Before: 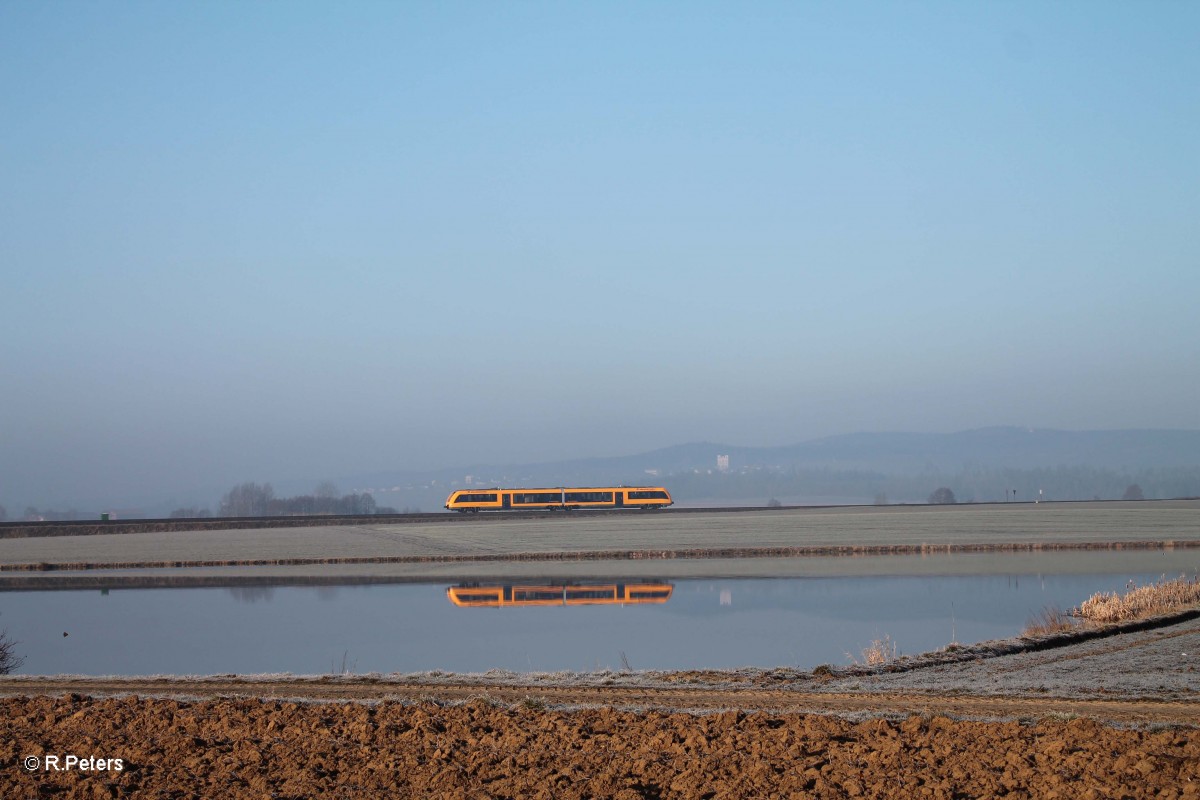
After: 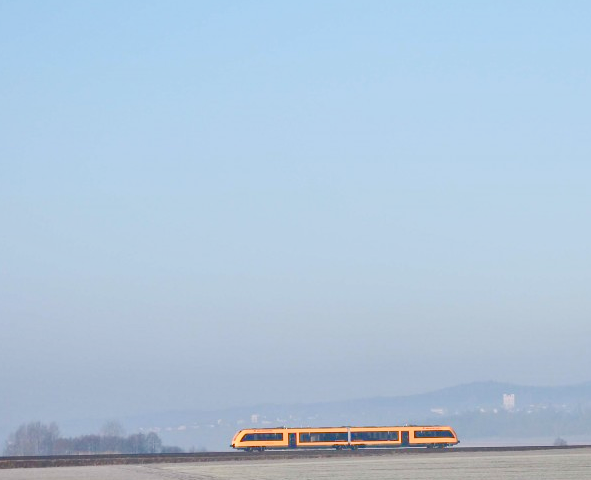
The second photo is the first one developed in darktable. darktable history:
crop: left 17.835%, top 7.675%, right 32.881%, bottom 32.213%
contrast brightness saturation: contrast 0.4, brightness 0.1, saturation 0.21
color balance rgb: shadows lift › chroma 1%, shadows lift › hue 113°, highlights gain › chroma 0.2%, highlights gain › hue 333°, perceptual saturation grading › global saturation 20%, perceptual saturation grading › highlights -50%, perceptual saturation grading › shadows 25%, contrast -30%
rgb curve: curves: ch0 [(0, 0) (0.072, 0.166) (0.217, 0.293) (0.414, 0.42) (1, 1)], compensate middle gray true, preserve colors basic power
tone equalizer: -7 EV 0.15 EV, -6 EV 0.6 EV, -5 EV 1.15 EV, -4 EV 1.33 EV, -3 EV 1.15 EV, -2 EV 0.6 EV, -1 EV 0.15 EV, mask exposure compensation -0.5 EV
